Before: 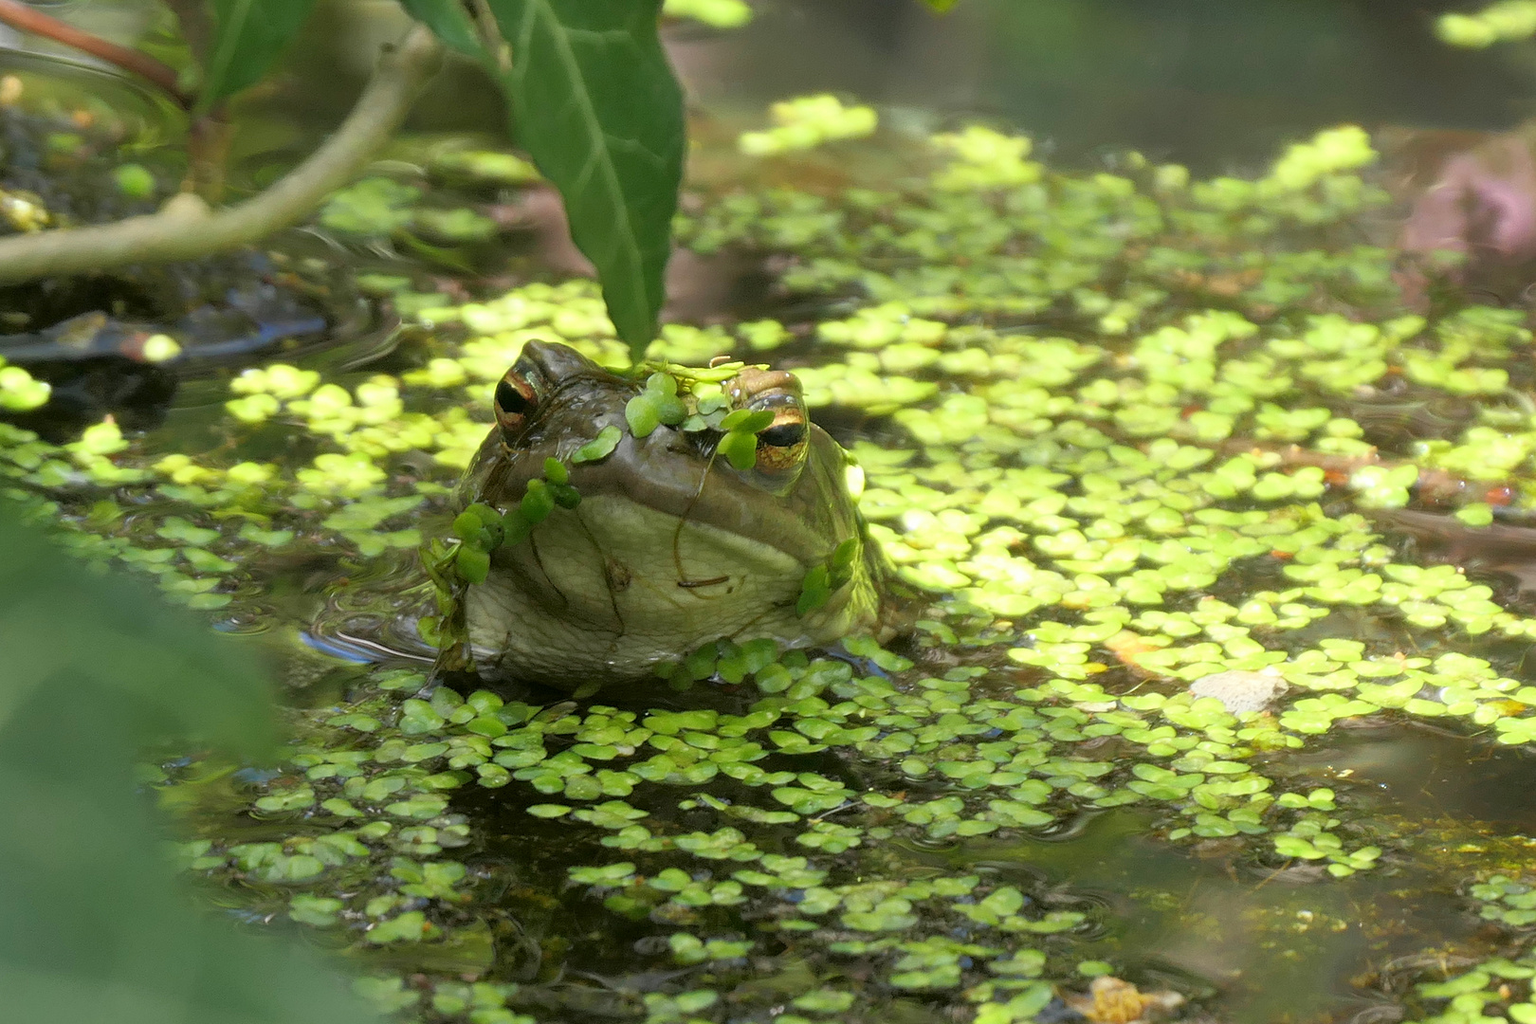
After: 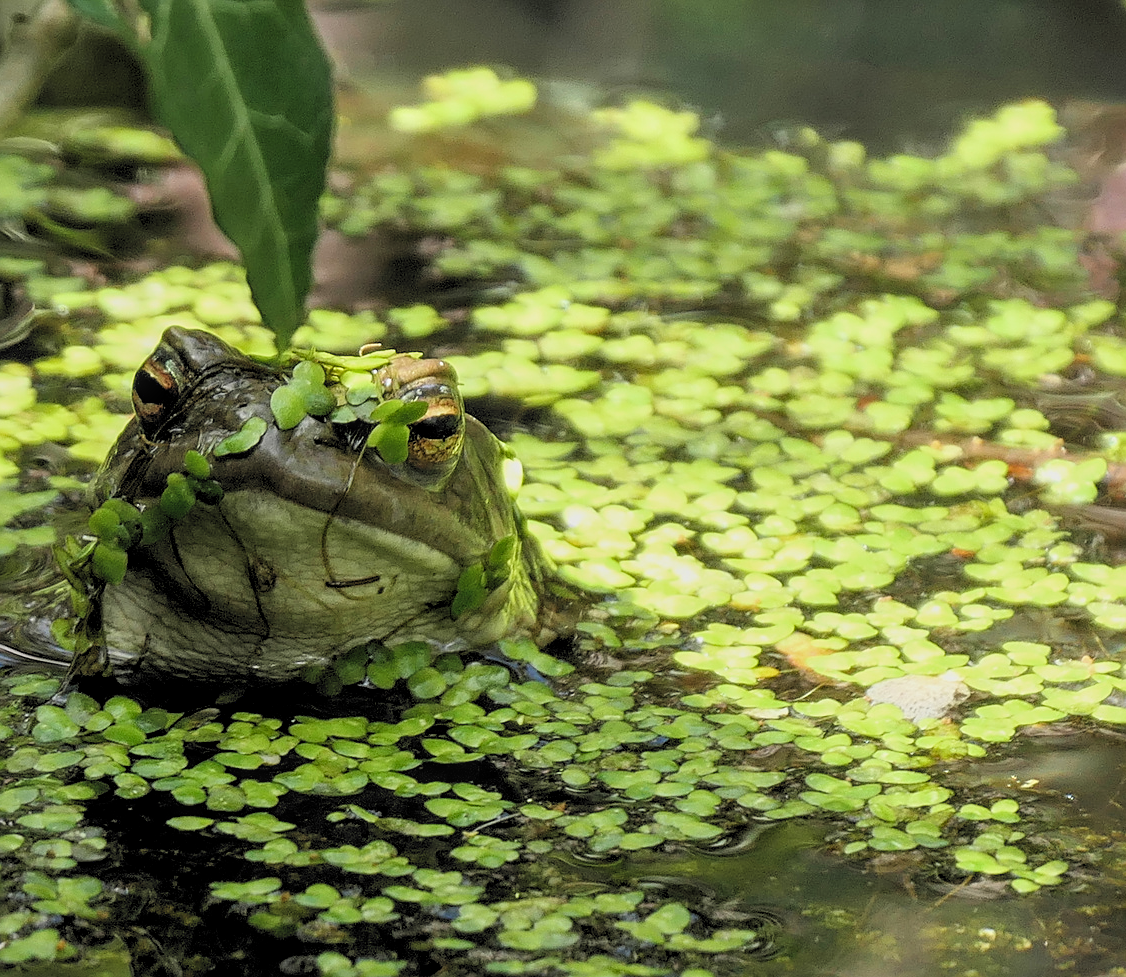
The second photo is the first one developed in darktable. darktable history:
sharpen: on, module defaults
shadows and highlights: shadows 25.36, highlights -26.43
filmic rgb: black relative exposure -5.08 EV, white relative exposure 3.51 EV, hardness 3.19, contrast 1.186, highlights saturation mix -29.54%, color science v6 (2022)
crop and rotate: left 24.017%, top 3.033%, right 6.452%, bottom 6.5%
local contrast: on, module defaults
